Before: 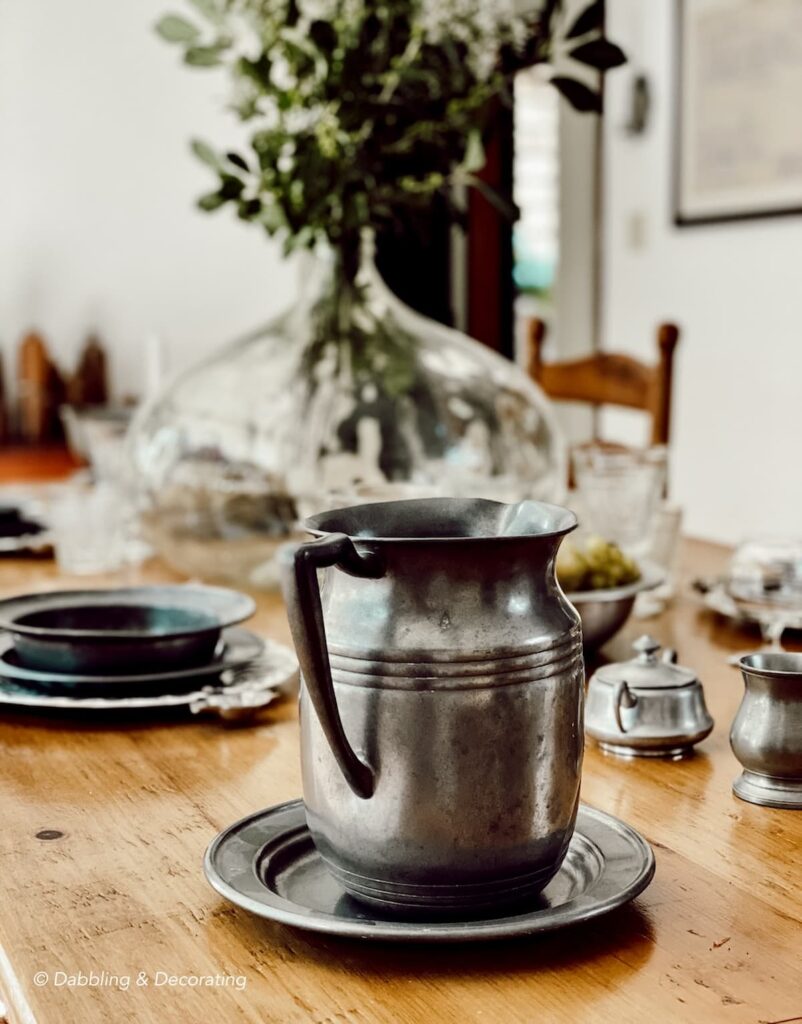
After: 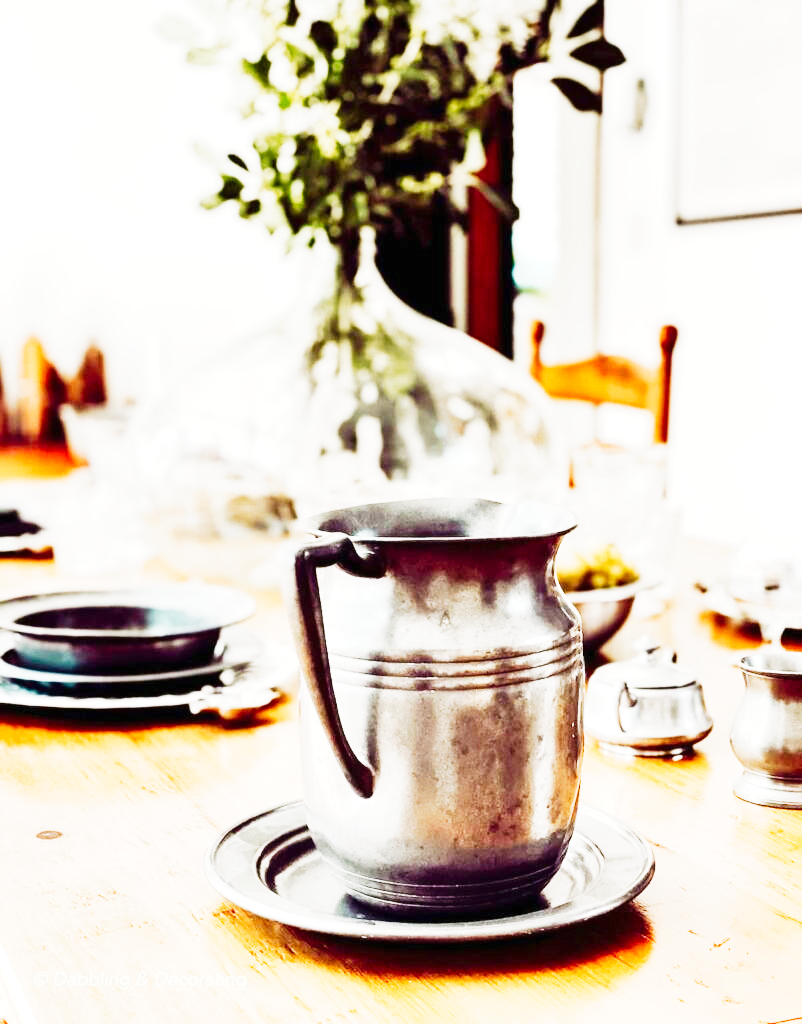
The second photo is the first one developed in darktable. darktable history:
exposure: black level correction 0, exposure 0.5 EV, compensate highlight preservation false
tone curve: curves: ch0 [(0, 0) (0.417, 0.851) (1, 1)], preserve colors none
